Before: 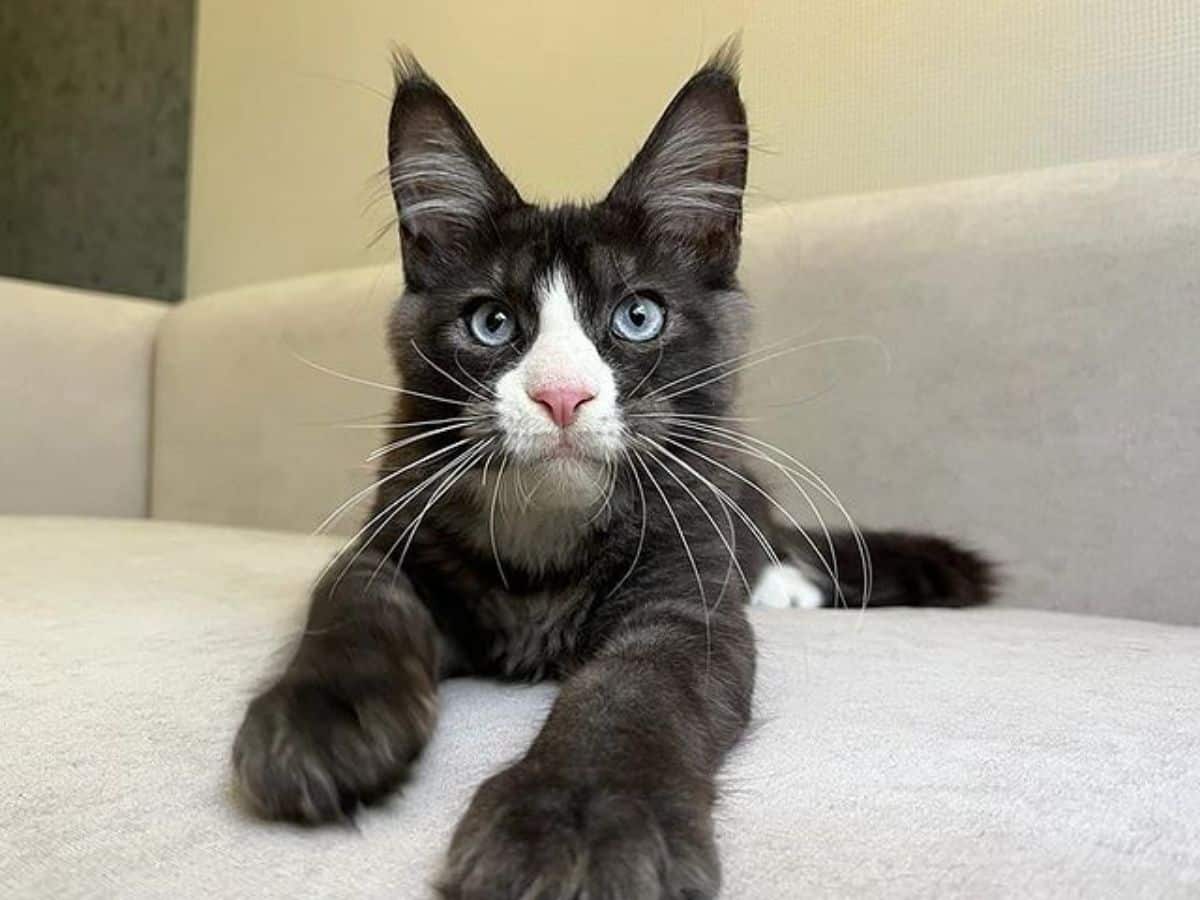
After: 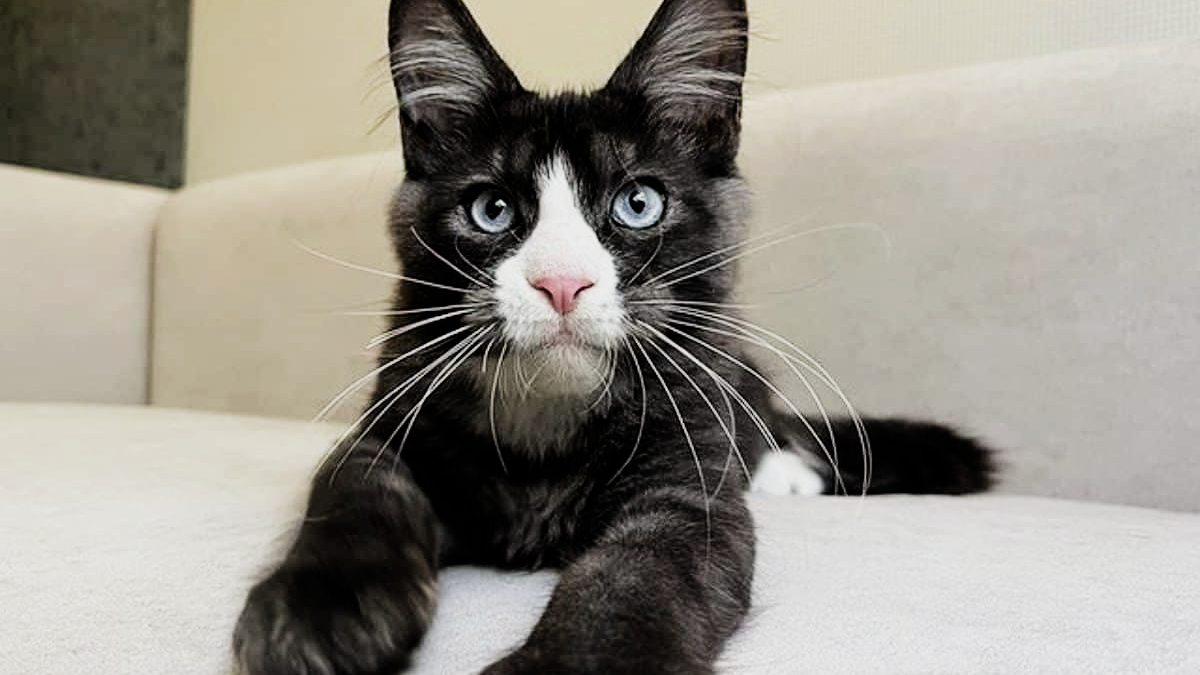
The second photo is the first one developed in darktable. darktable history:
crop and rotate: top 12.583%, bottom 12.371%
tone equalizer: -8 EV -0.746 EV, -7 EV -0.726 EV, -6 EV -0.638 EV, -5 EV -0.368 EV, -3 EV 0.365 EV, -2 EV 0.6 EV, -1 EV 0.685 EV, +0 EV 0.73 EV, edges refinement/feathering 500, mask exposure compensation -1.57 EV, preserve details no
filmic rgb: black relative exposure -8.01 EV, white relative exposure 3.91 EV, threshold 2.97 EV, hardness 4.22, add noise in highlights 0.001, color science v3 (2019), use custom middle-gray values true, contrast in highlights soft, enable highlight reconstruction true
